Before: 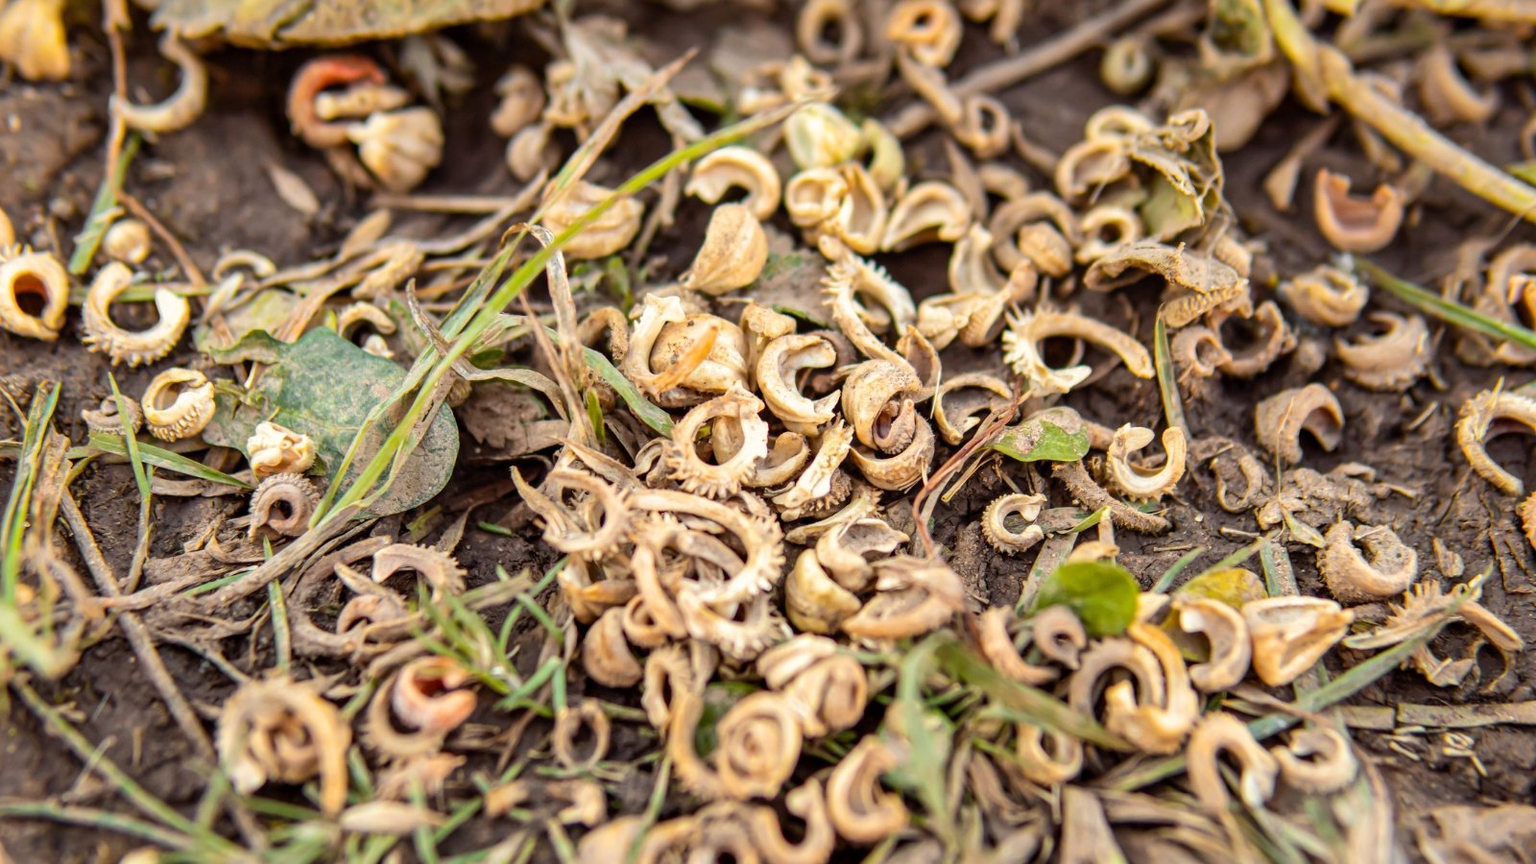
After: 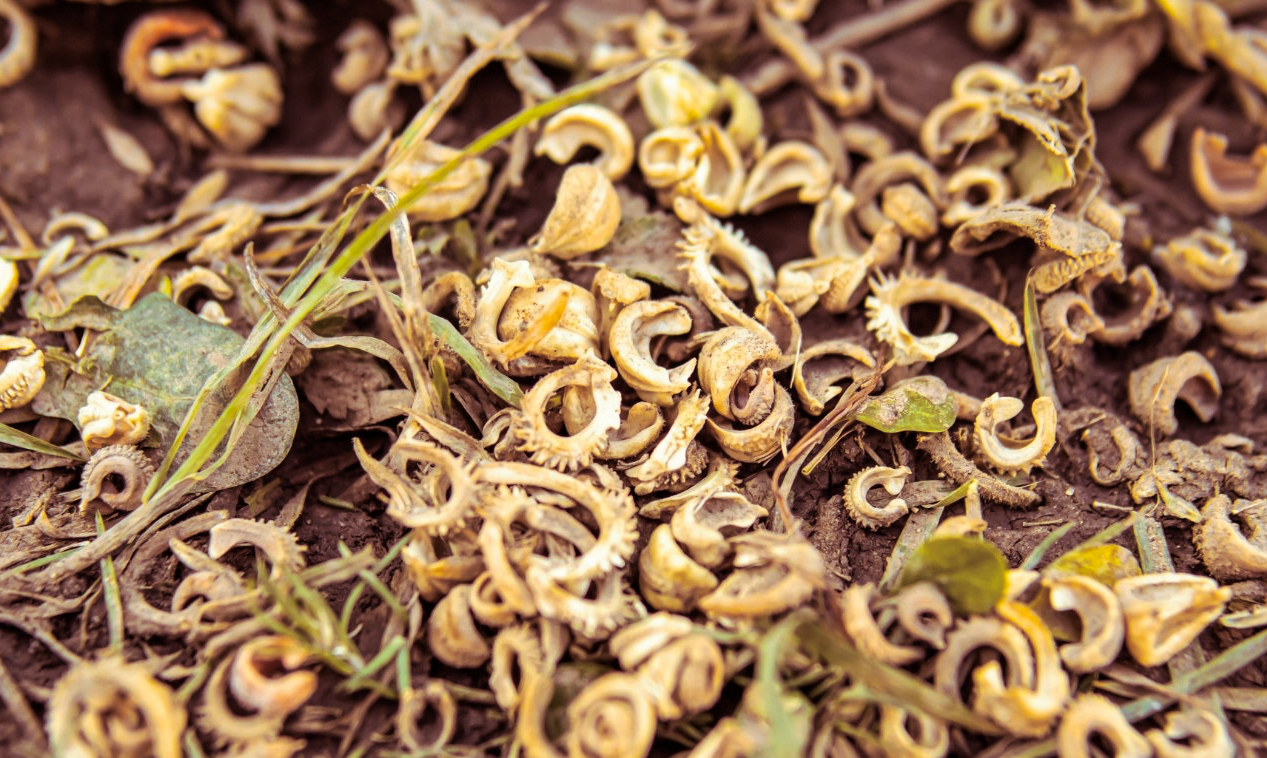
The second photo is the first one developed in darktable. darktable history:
color contrast: green-magenta contrast 0.85, blue-yellow contrast 1.25, unbound 0
split-toning: on, module defaults
crop: left 11.225%, top 5.381%, right 9.565%, bottom 10.314%
